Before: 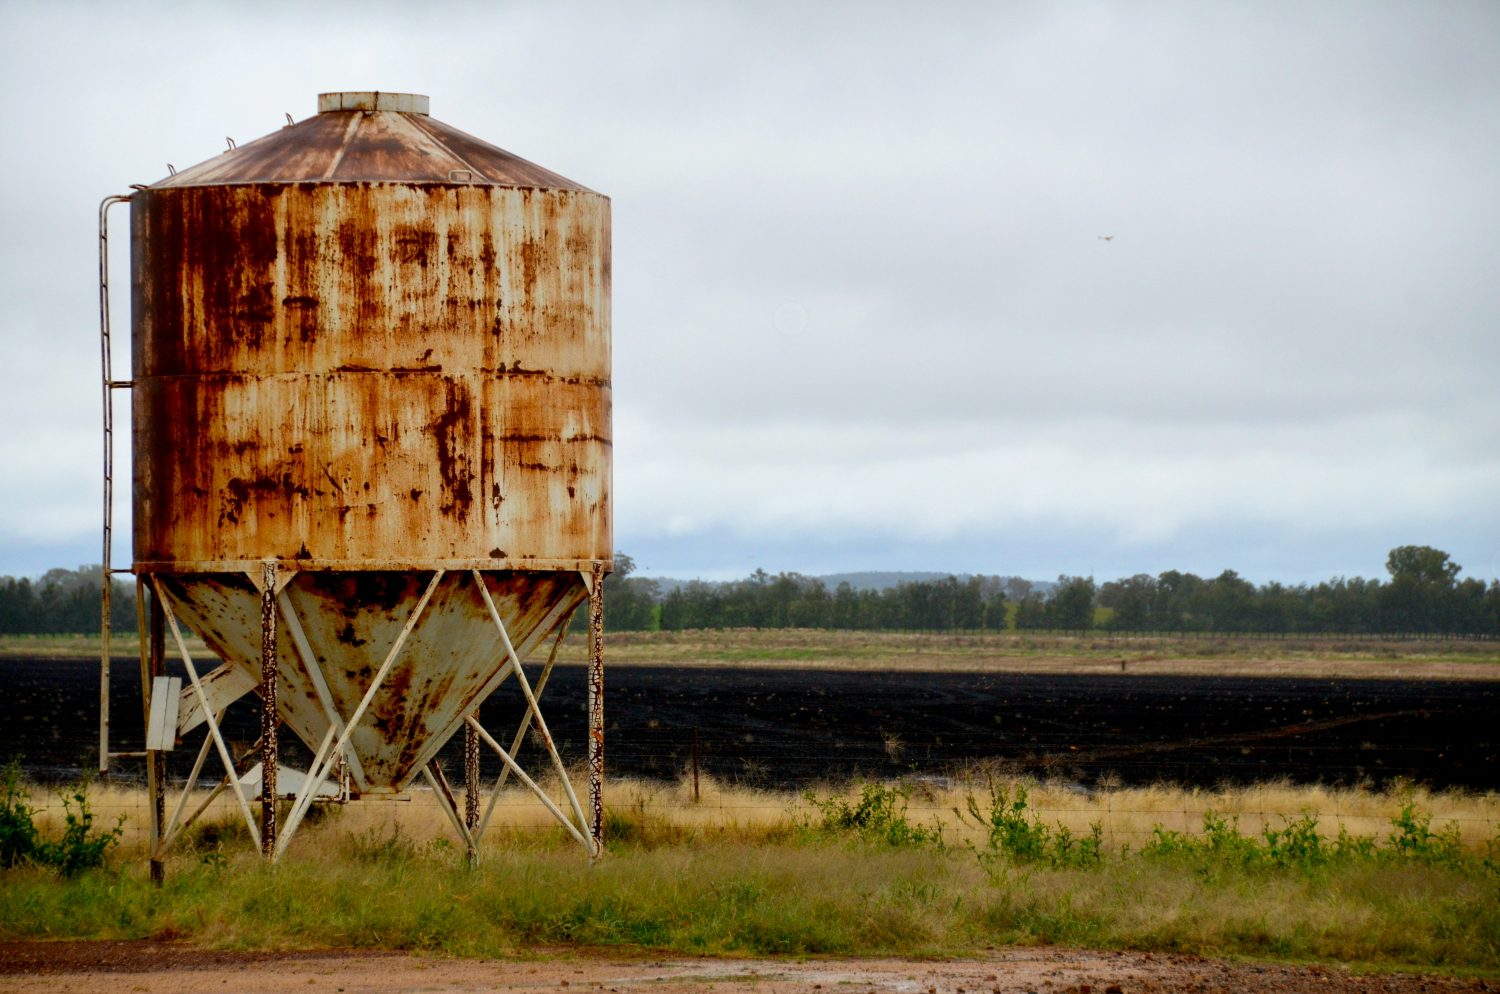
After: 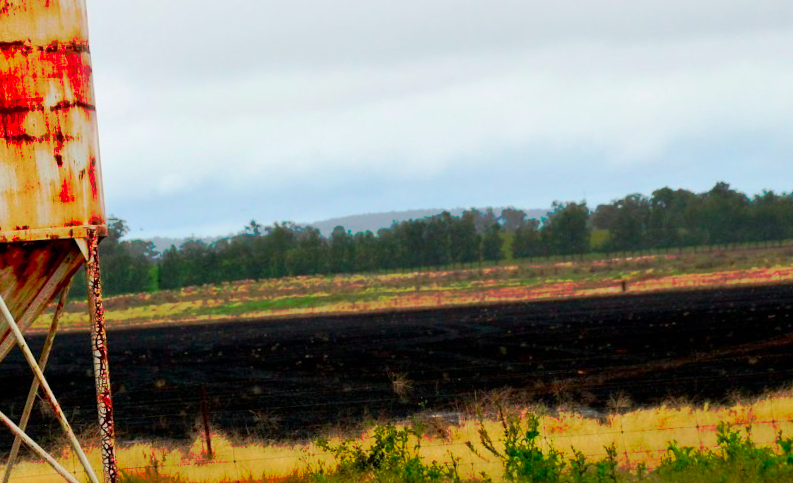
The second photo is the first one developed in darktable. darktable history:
crop: left 35.03%, top 36.625%, right 14.663%, bottom 20.057%
rotate and perspective: rotation -4.86°, automatic cropping off
tone curve: curves: ch0 [(0, 0) (0.003, 0.003) (0.011, 0.011) (0.025, 0.024) (0.044, 0.043) (0.069, 0.067) (0.1, 0.096) (0.136, 0.131) (0.177, 0.171) (0.224, 0.217) (0.277, 0.267) (0.335, 0.324) (0.399, 0.385) (0.468, 0.452) (0.543, 0.632) (0.623, 0.697) (0.709, 0.766) (0.801, 0.839) (0.898, 0.917) (1, 1)], preserve colors none
color contrast: green-magenta contrast 1.73, blue-yellow contrast 1.15
